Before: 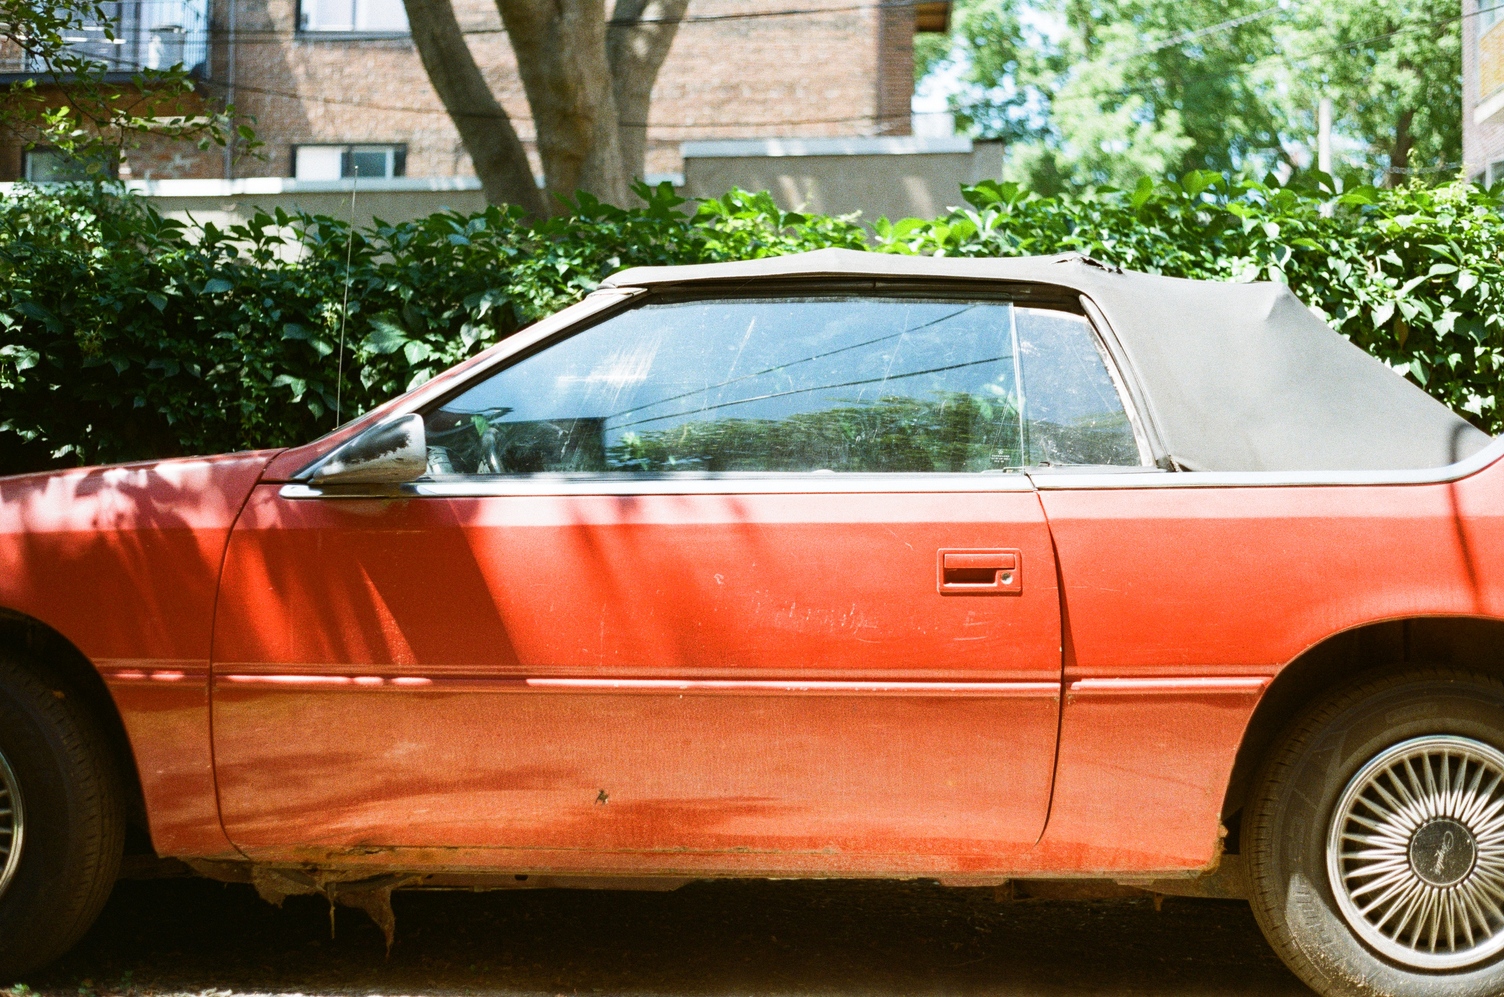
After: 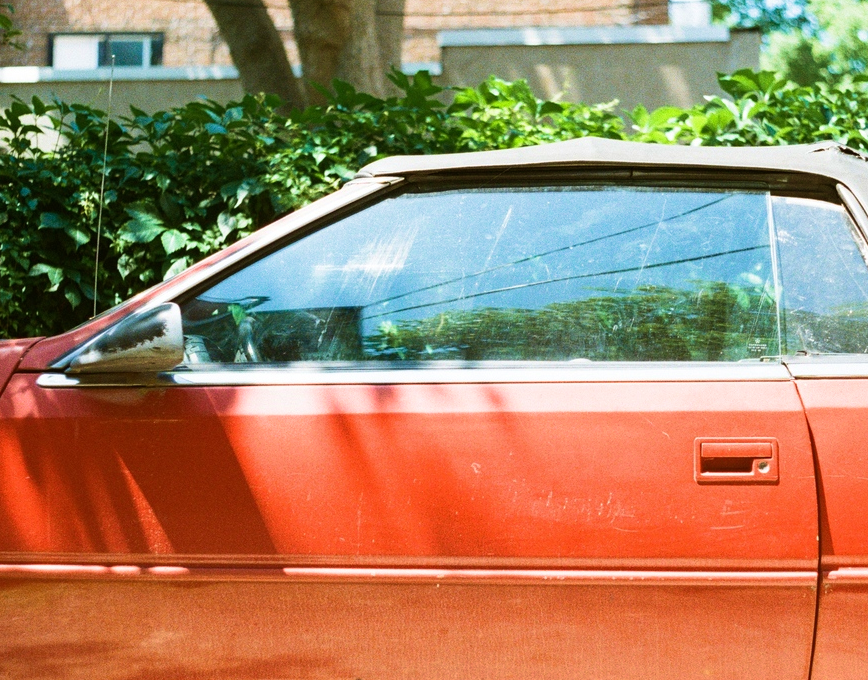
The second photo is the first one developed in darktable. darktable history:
velvia: strength 45%
crop: left 16.202%, top 11.208%, right 26.045%, bottom 20.557%
